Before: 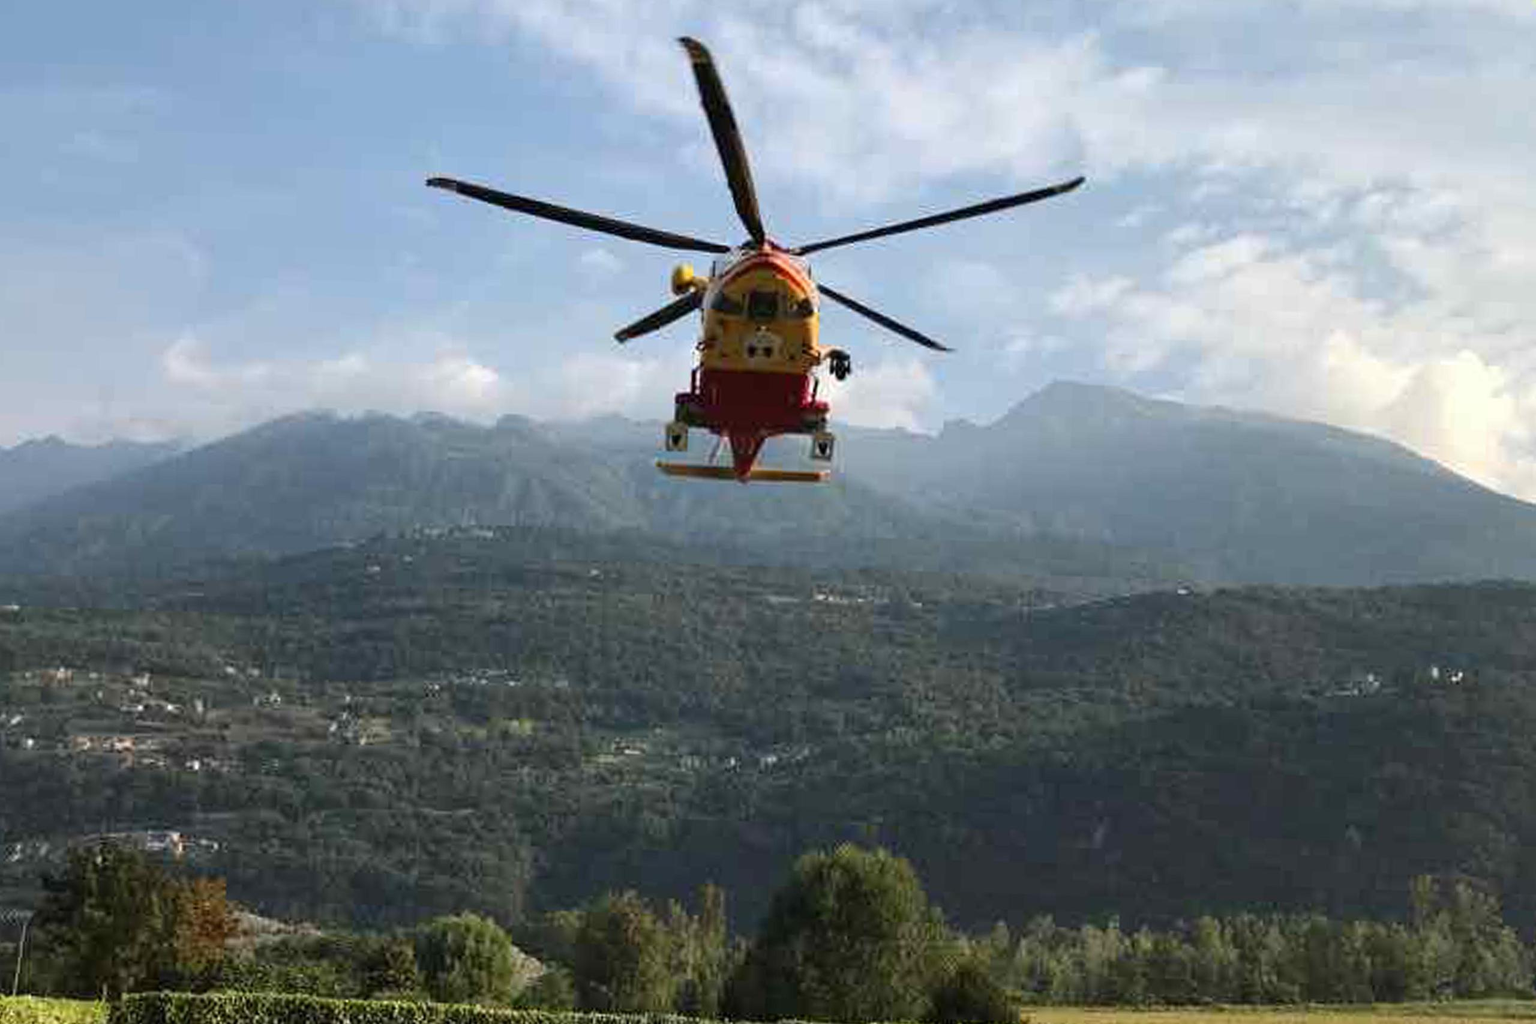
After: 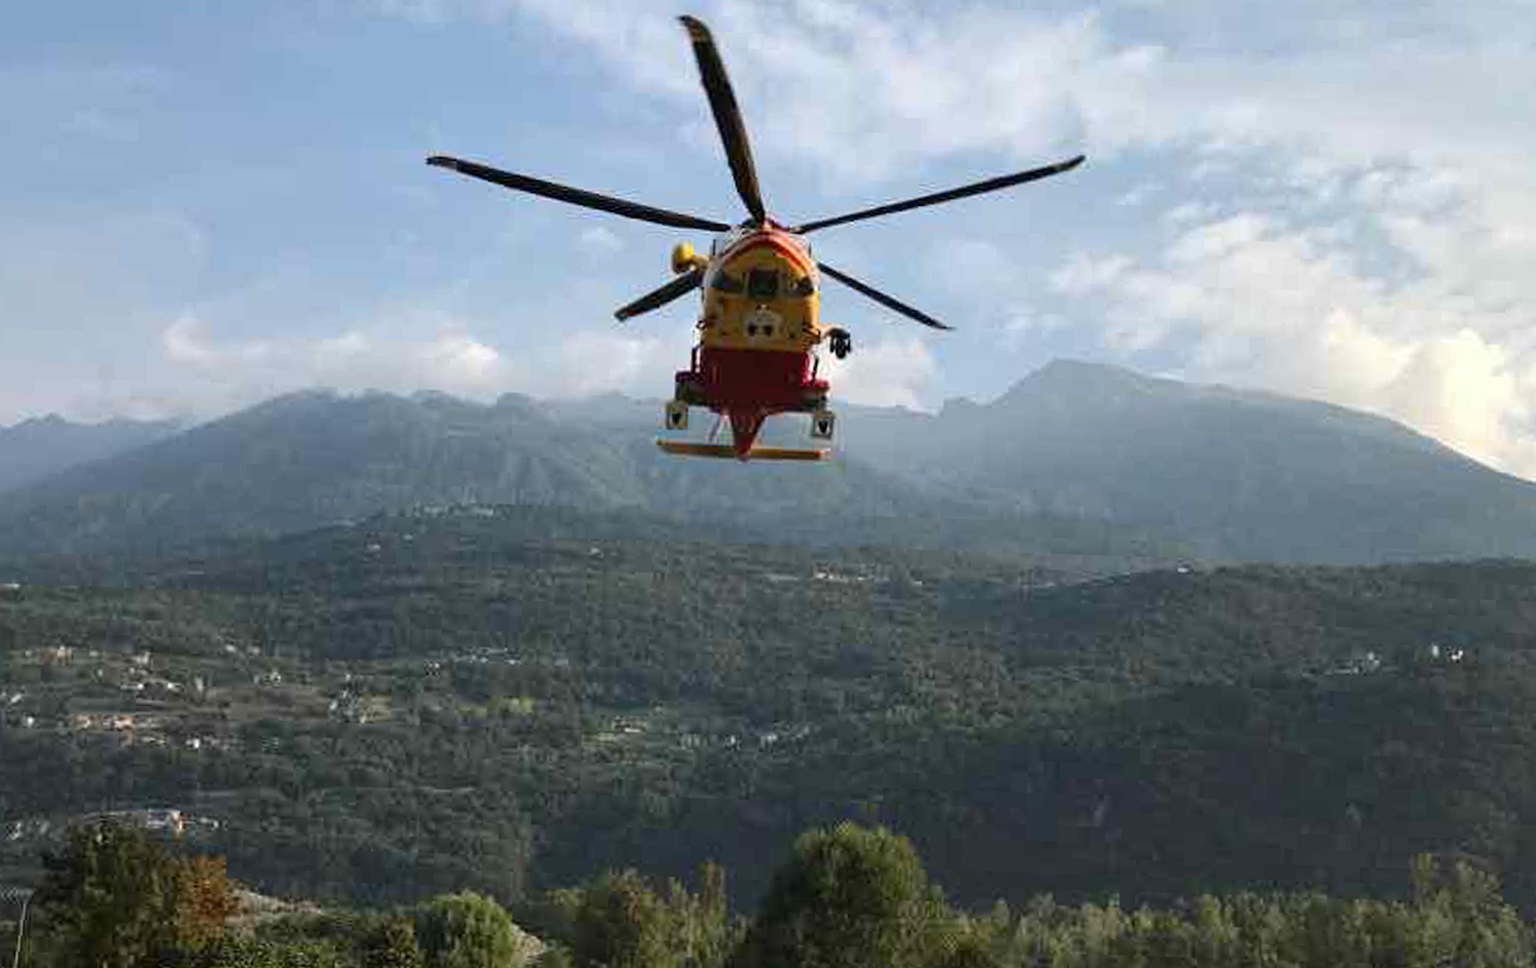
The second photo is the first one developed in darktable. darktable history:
crop and rotate: top 2.161%, bottom 3.231%
